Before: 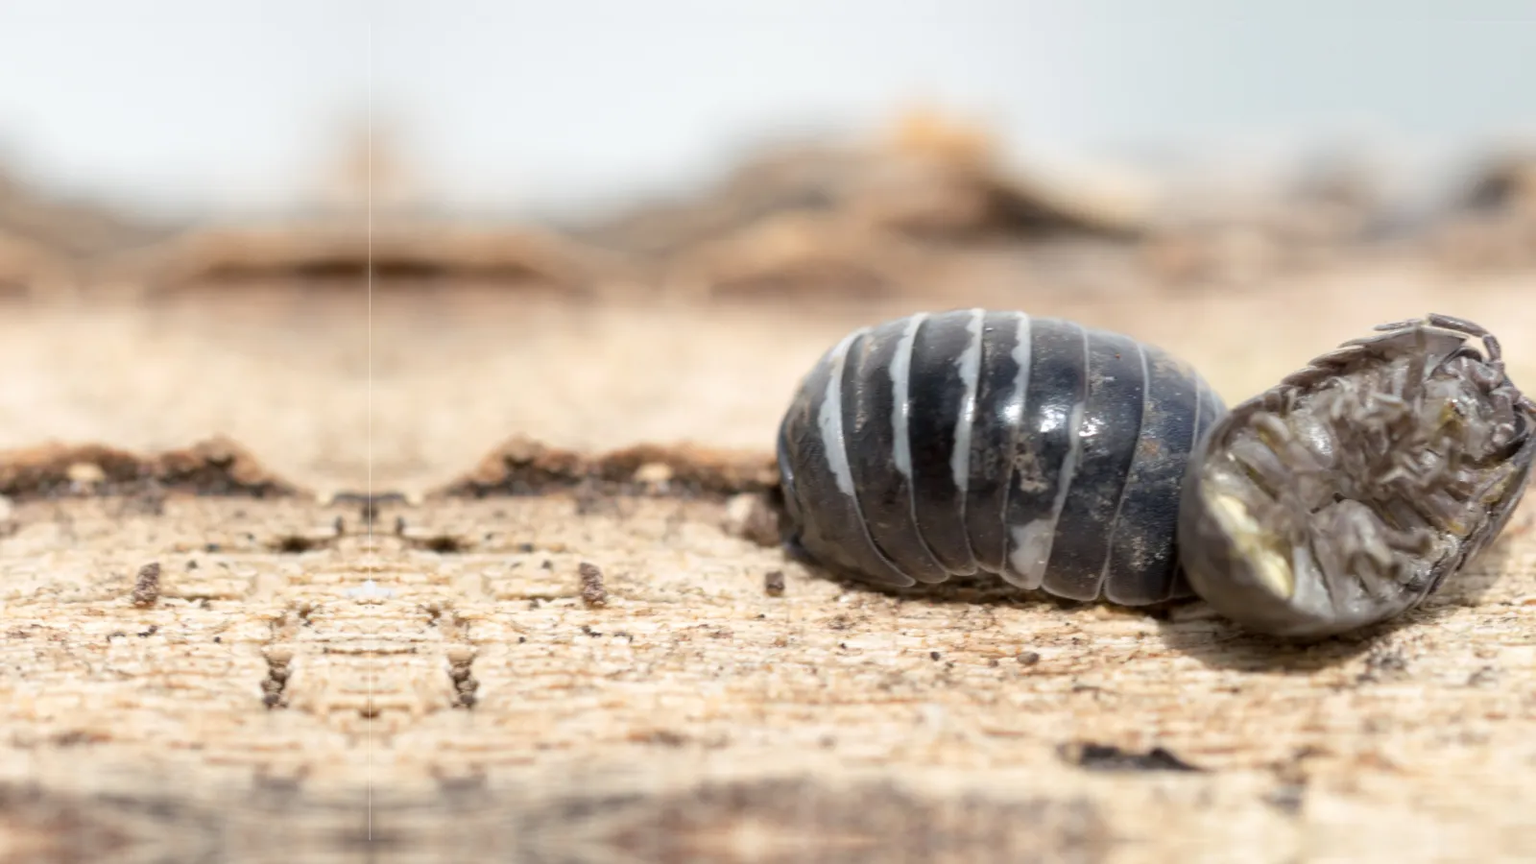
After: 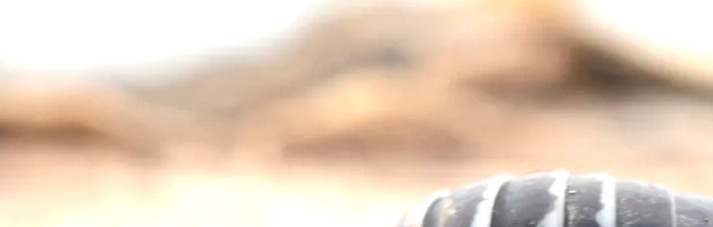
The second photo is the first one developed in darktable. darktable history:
crop: left 28.648%, top 16.832%, right 26.772%, bottom 57.935%
exposure: black level correction 0, exposure 0.69 EV, compensate highlight preservation false
